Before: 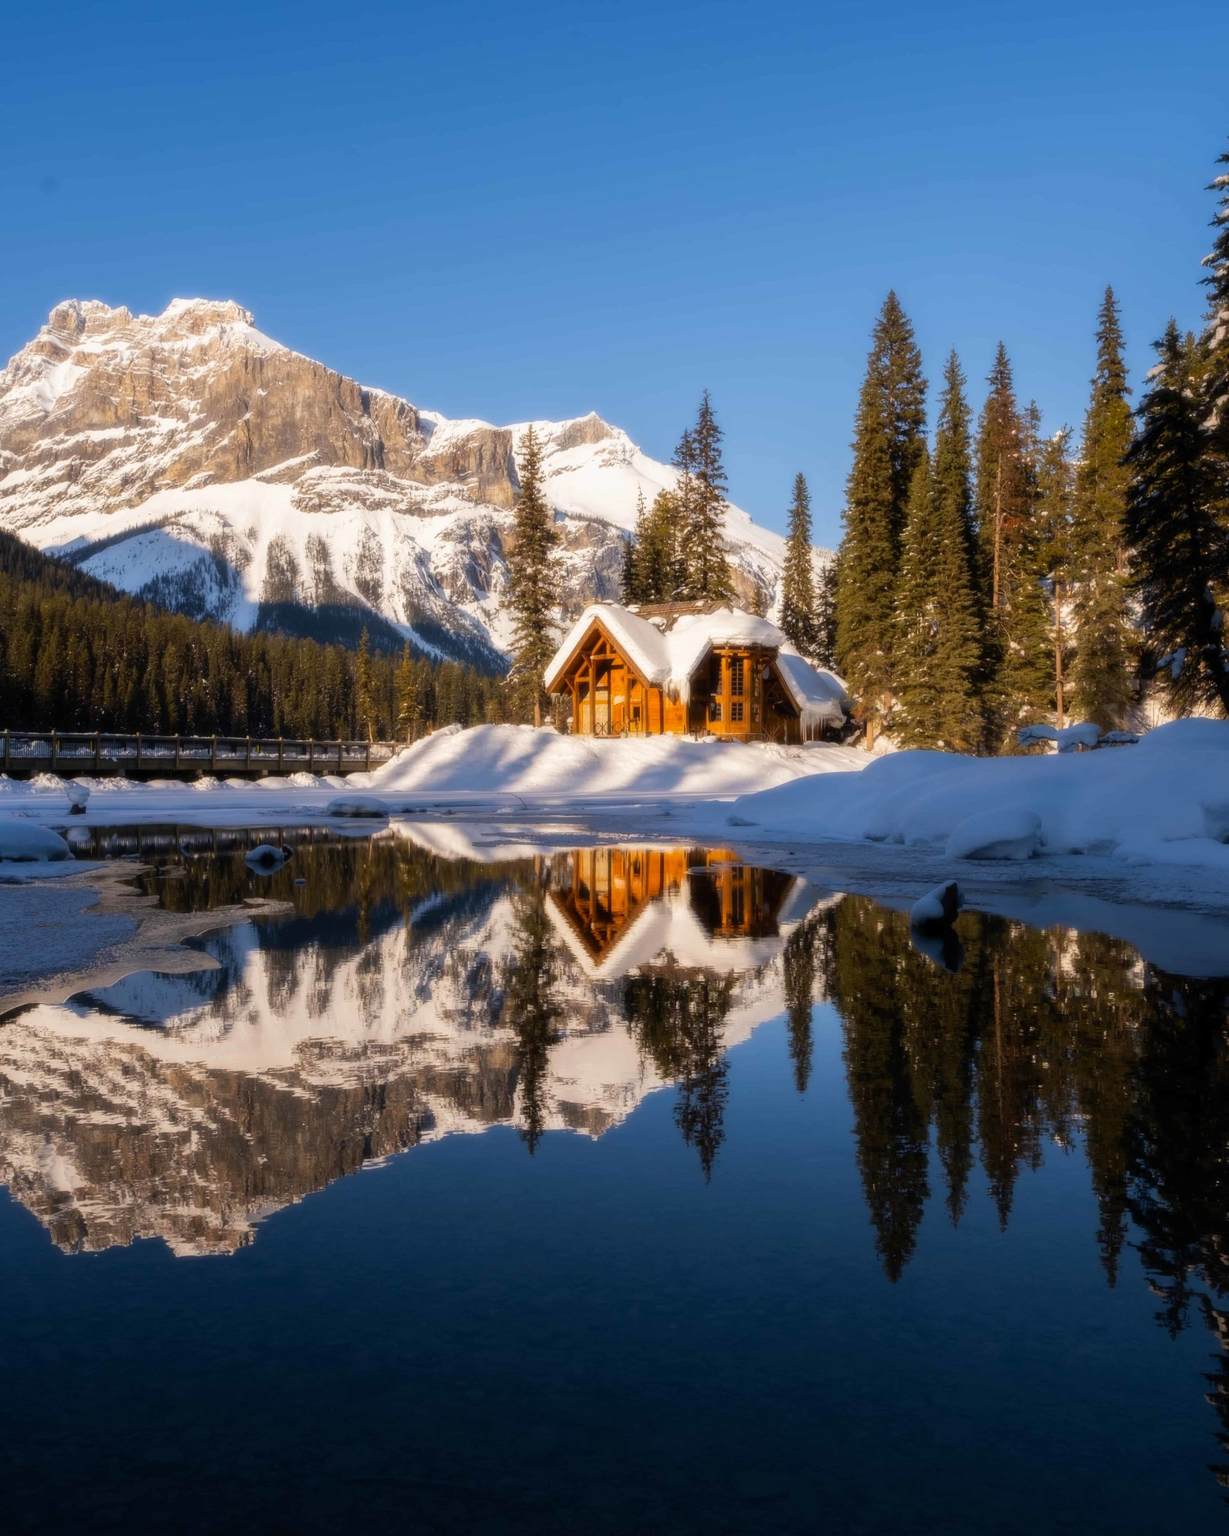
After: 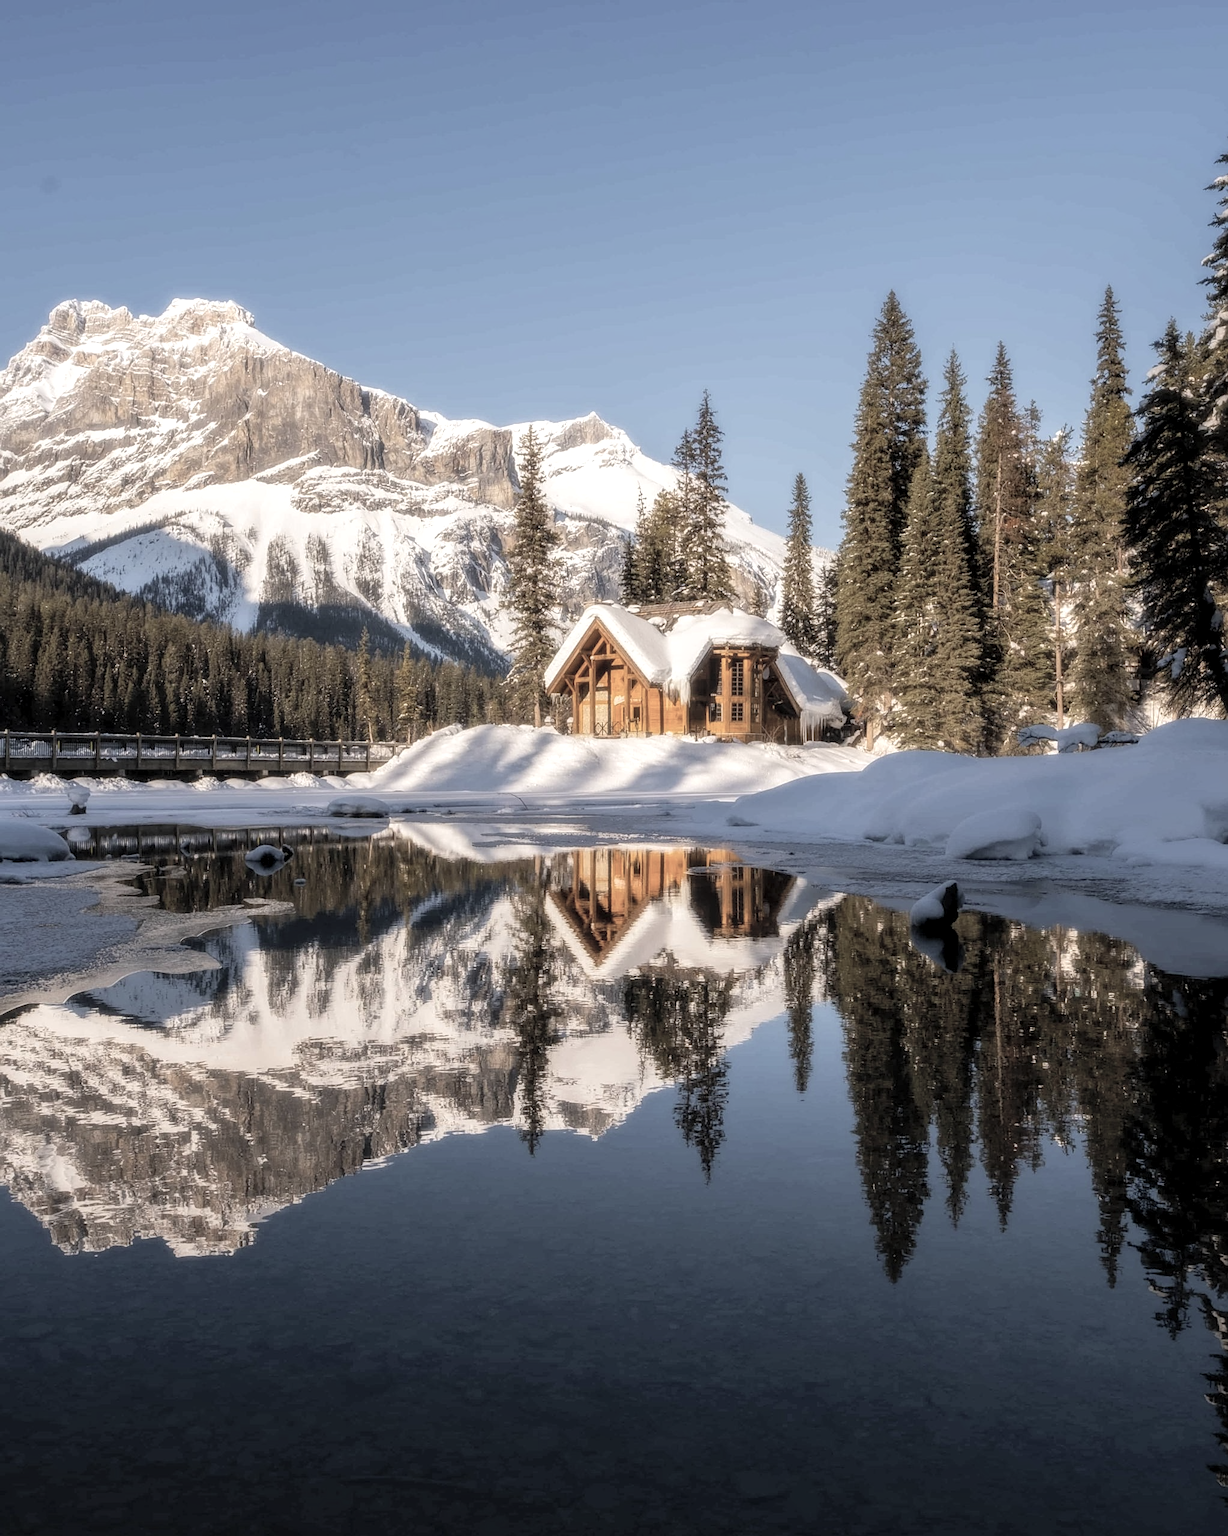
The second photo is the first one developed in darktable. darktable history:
contrast brightness saturation: brightness 0.18, saturation -0.5
sharpen: on, module defaults
local contrast: detail 130%
